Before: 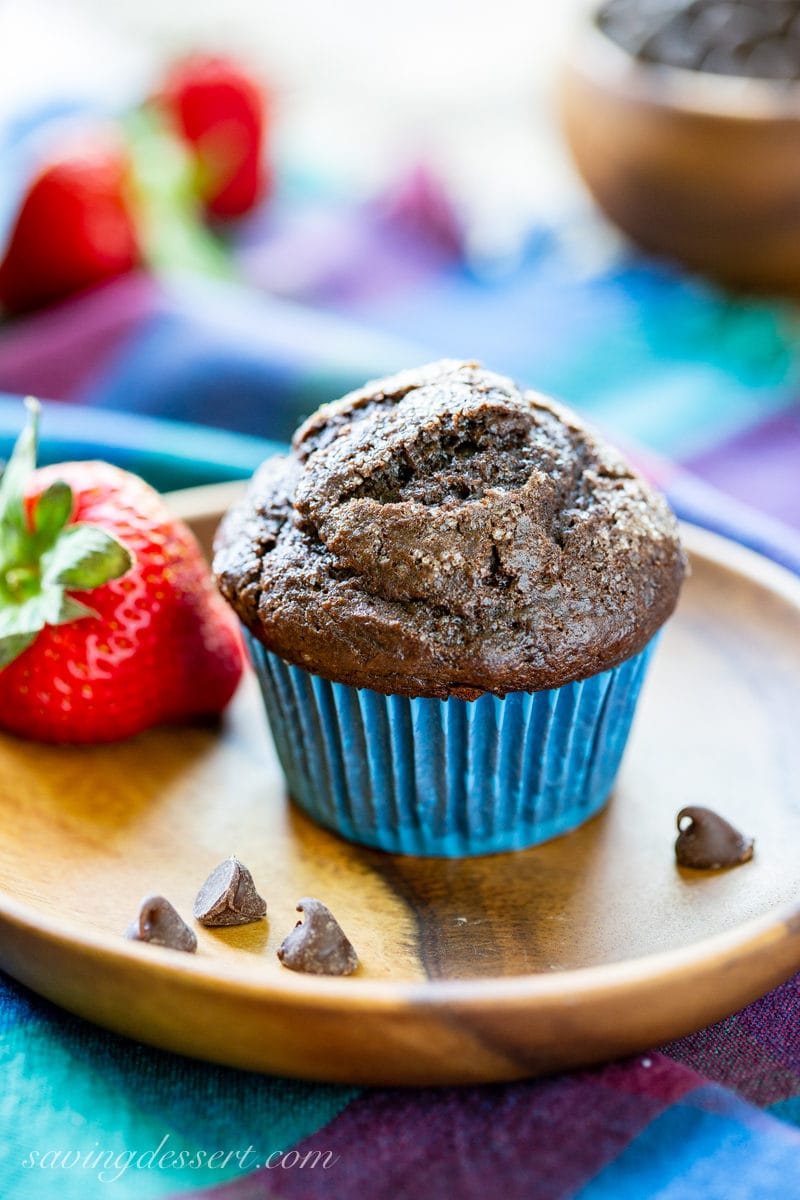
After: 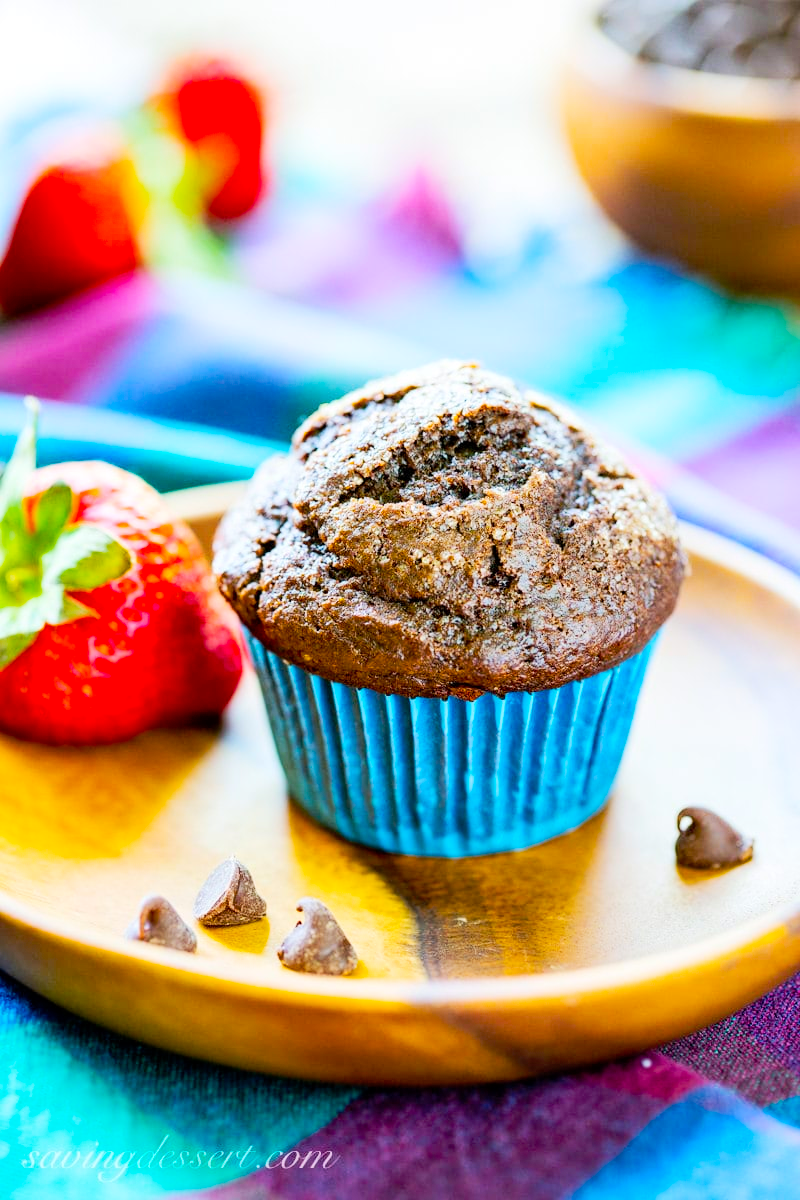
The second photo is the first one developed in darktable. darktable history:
color balance rgb: shadows fall-off 102.45%, perceptual saturation grading › global saturation 61.165%, perceptual saturation grading › highlights 19.743%, perceptual saturation grading › shadows -49.794%, perceptual brilliance grading › mid-tones 10.462%, perceptual brilliance grading › shadows 15.703%, mask middle-gray fulcrum 22.68%, global vibrance 20%
tone curve: curves: ch0 [(0, 0) (0.004, 0.001) (0.133, 0.16) (0.325, 0.399) (0.475, 0.588) (0.832, 0.903) (1, 1)], preserve colors none
